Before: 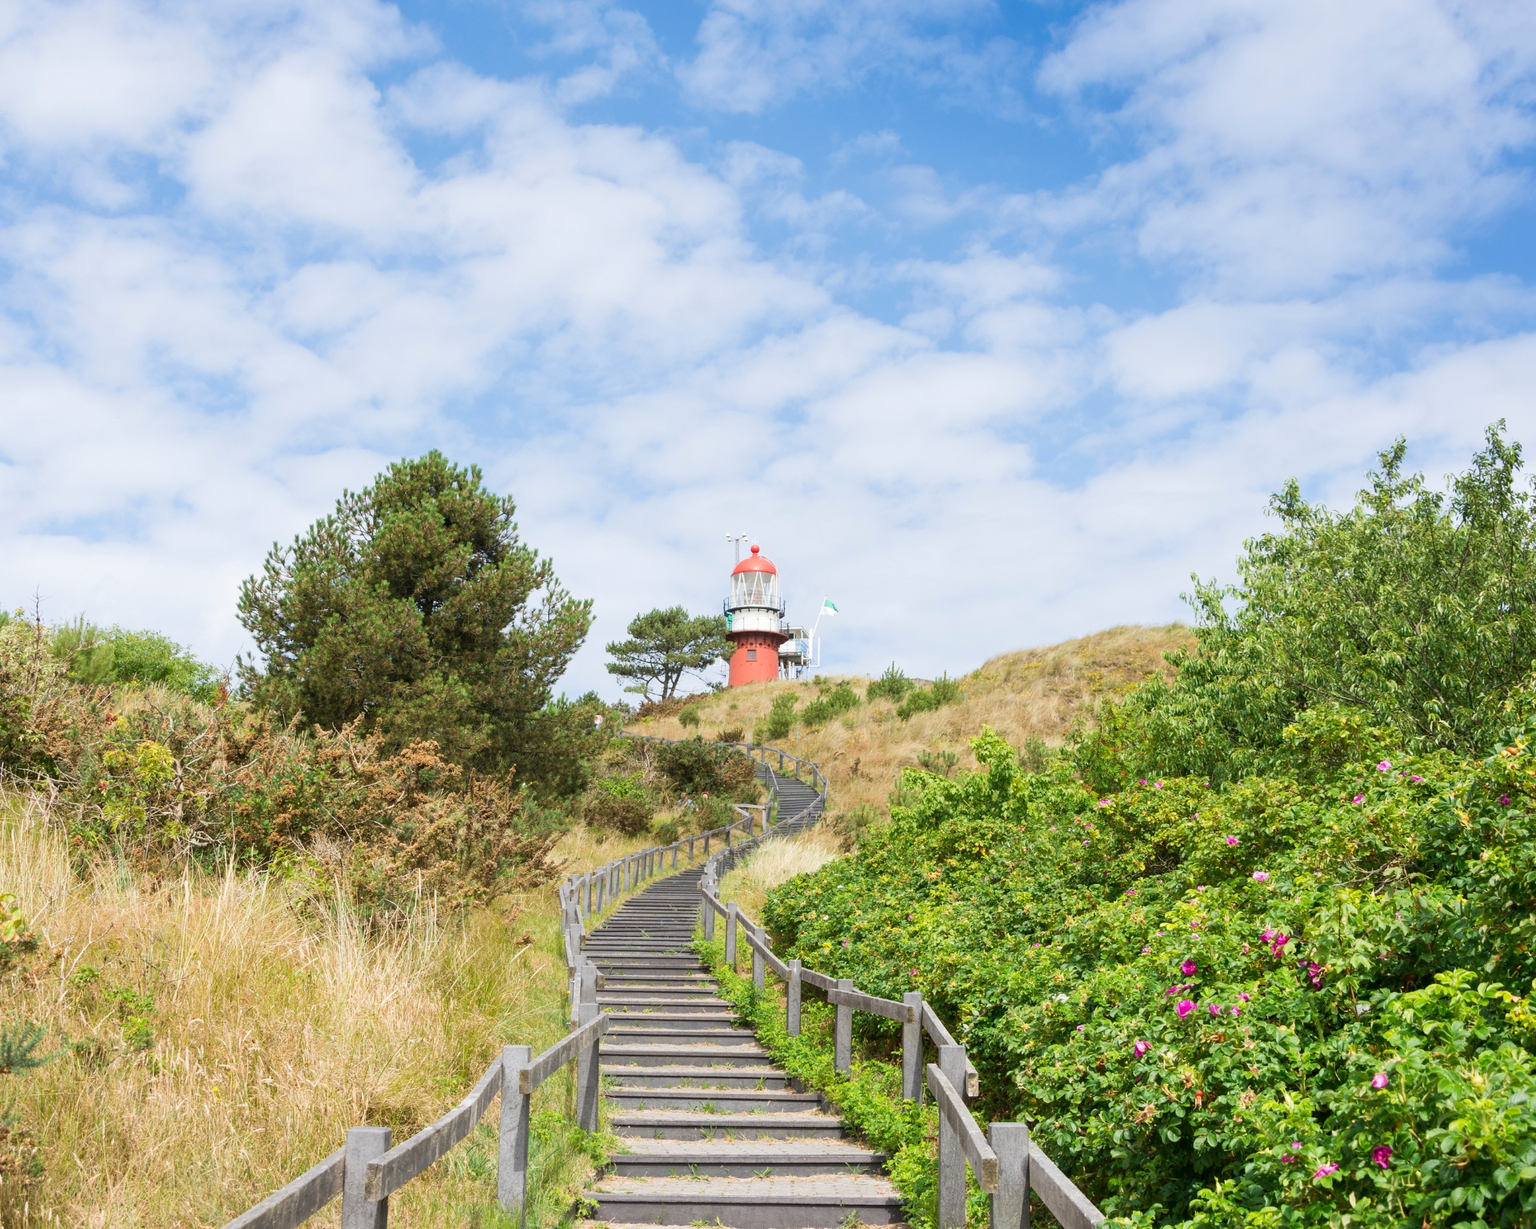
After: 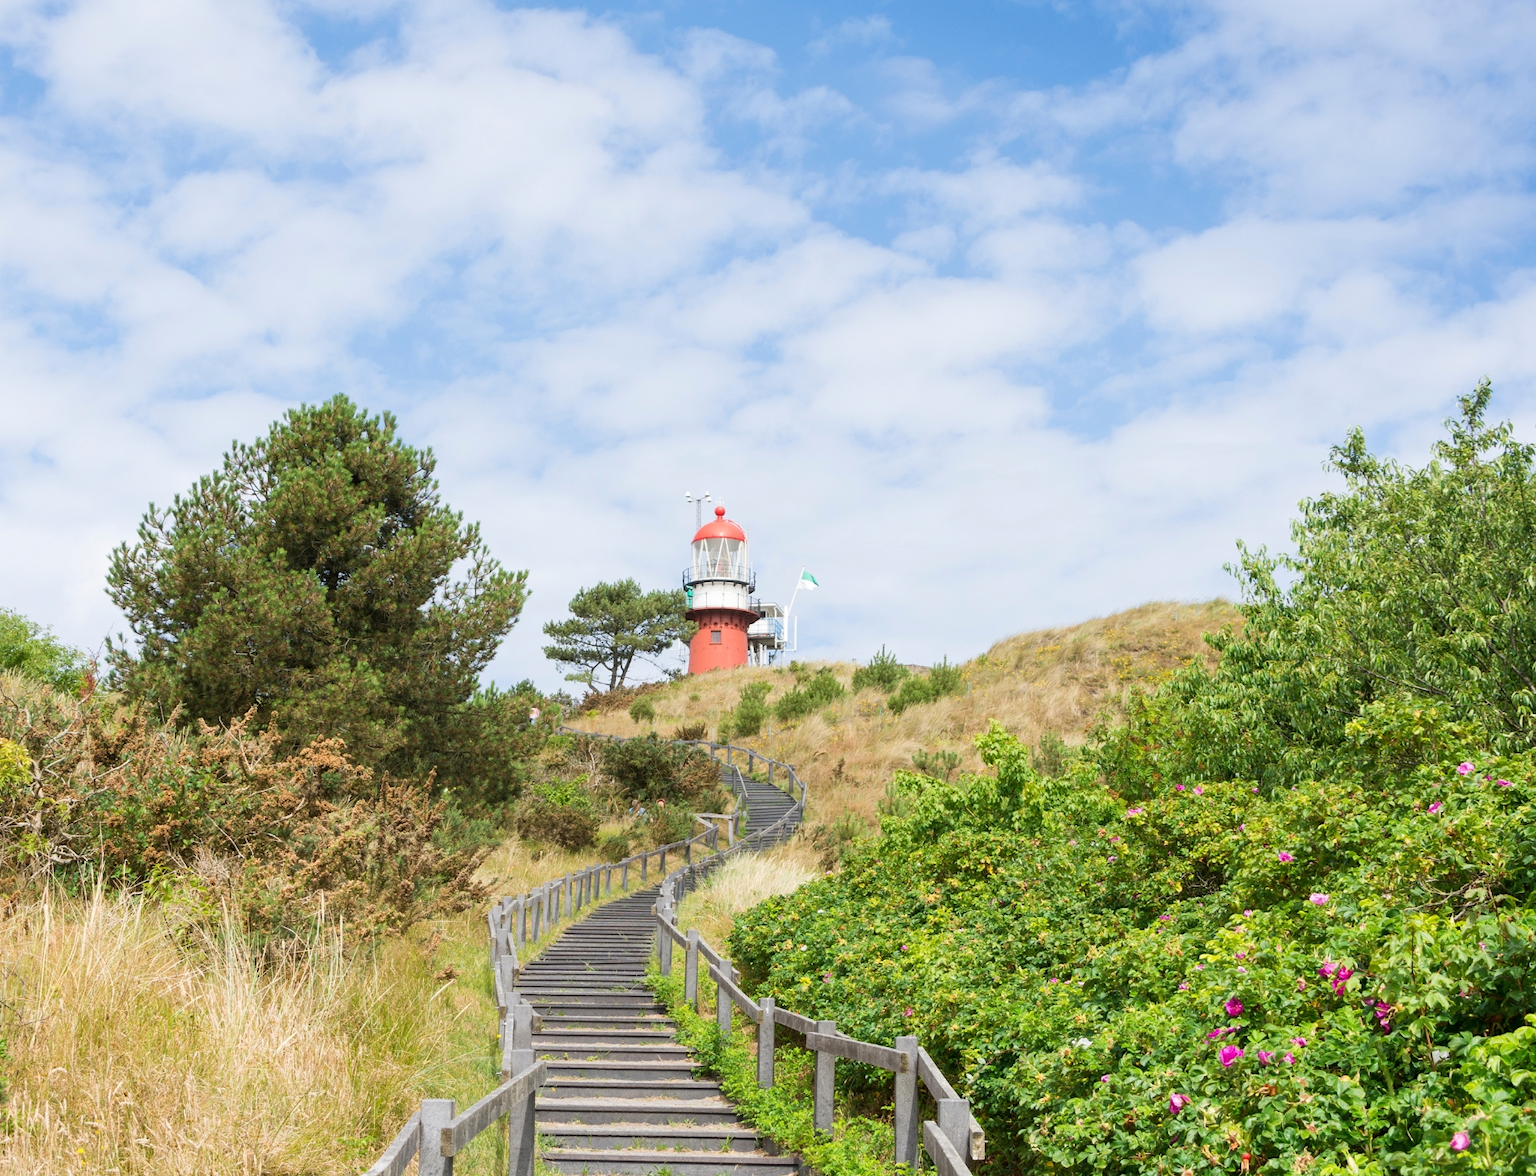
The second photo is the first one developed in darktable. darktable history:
crop and rotate: left 9.634%, top 9.563%, right 5.945%, bottom 9.572%
